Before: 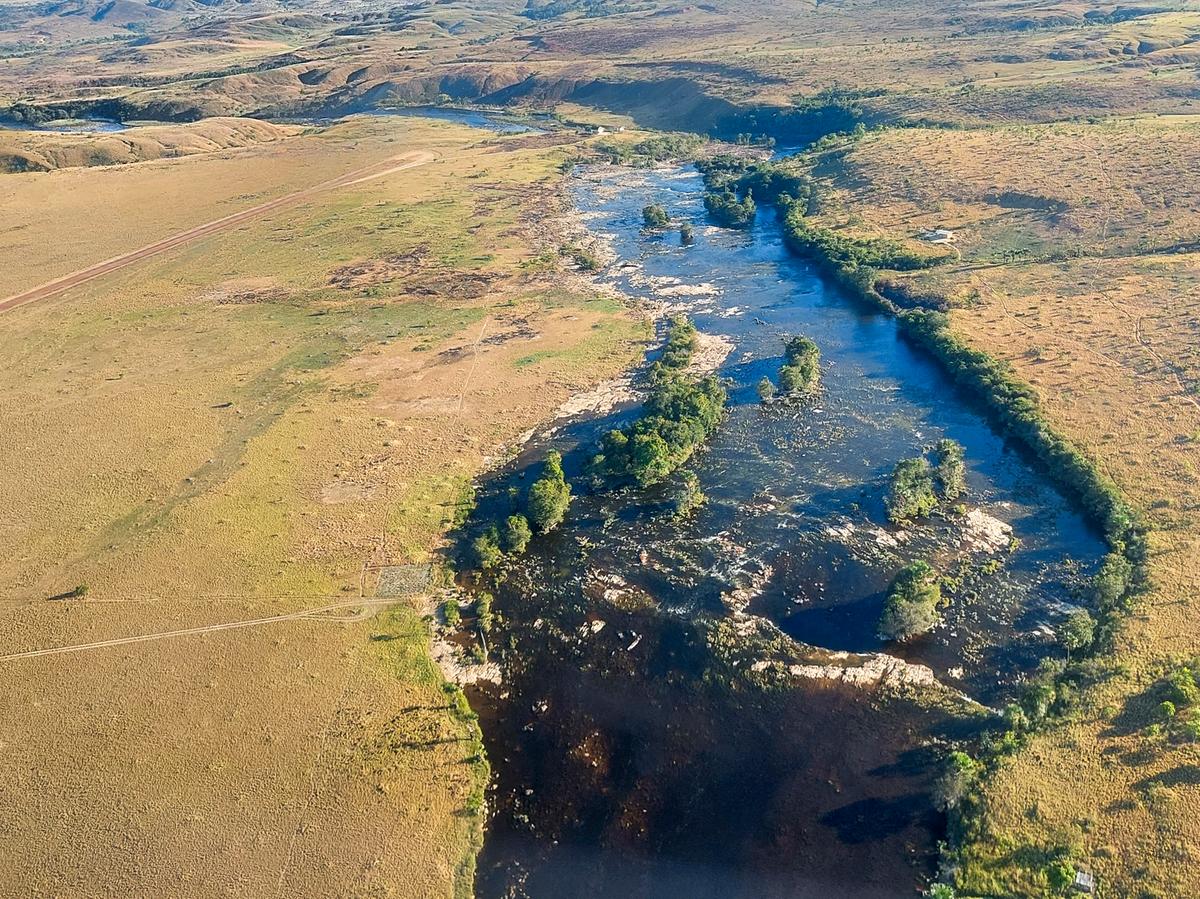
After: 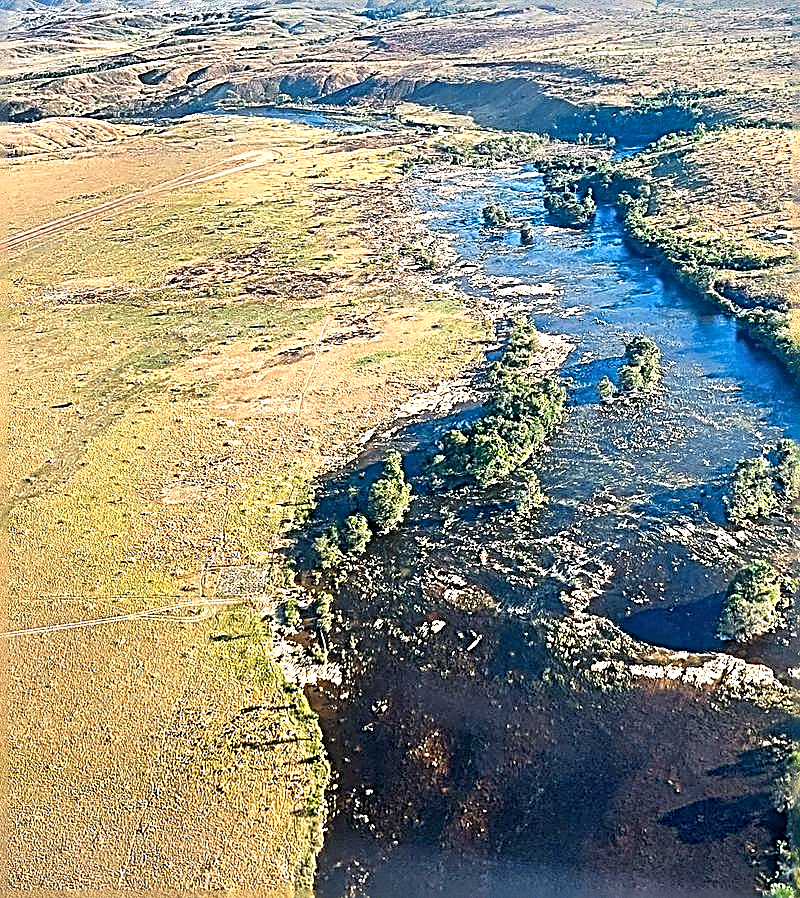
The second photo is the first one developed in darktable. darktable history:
shadows and highlights: shadows 52.18, highlights -28.53, soften with gaussian
crop and rotate: left 13.391%, right 19.89%
sharpen: radius 3.162, amount 1.745
exposure: black level correction 0, exposure 0.693 EV, compensate exposure bias true, compensate highlight preservation false
